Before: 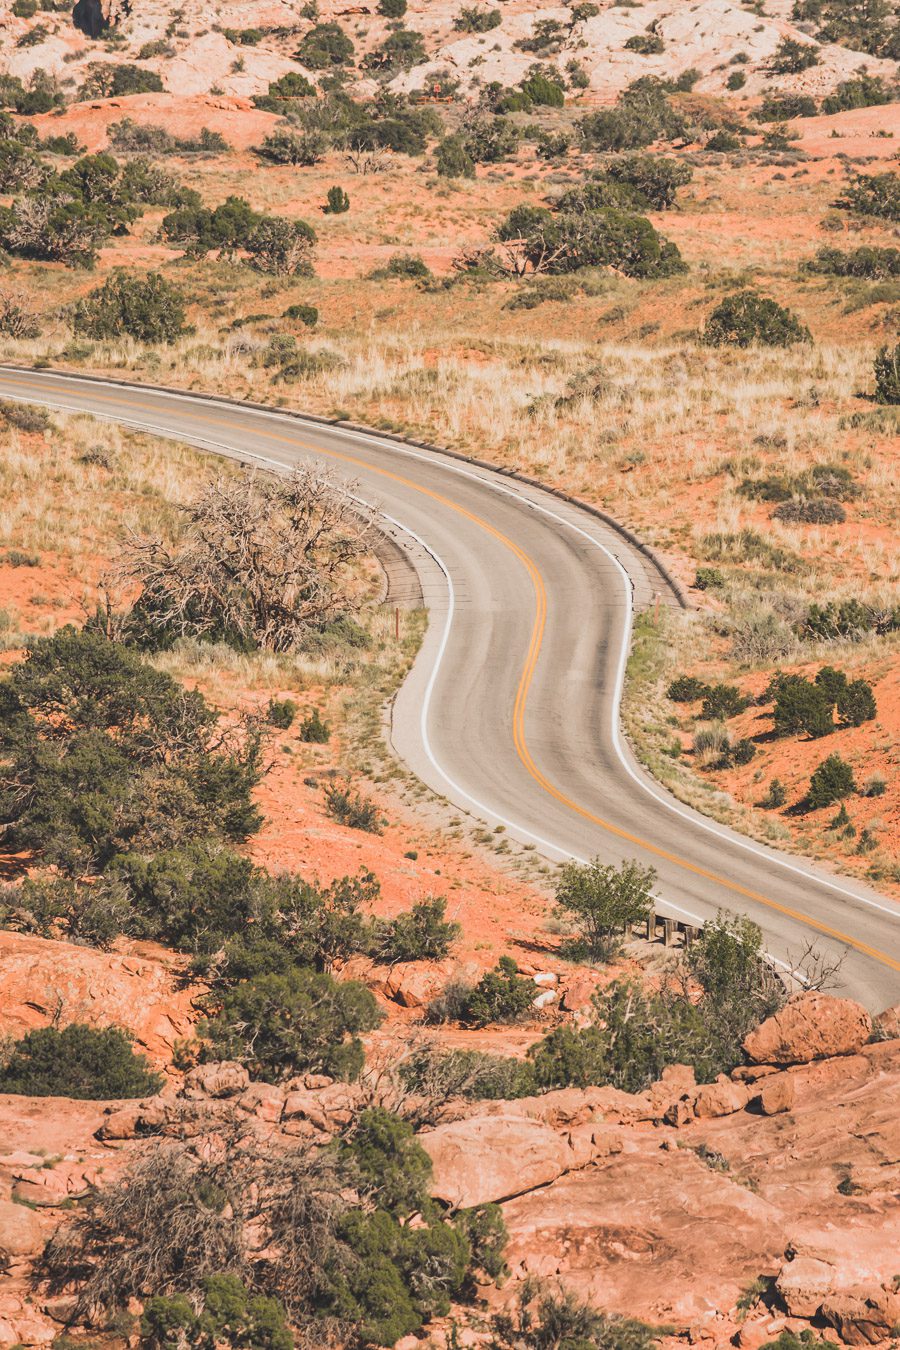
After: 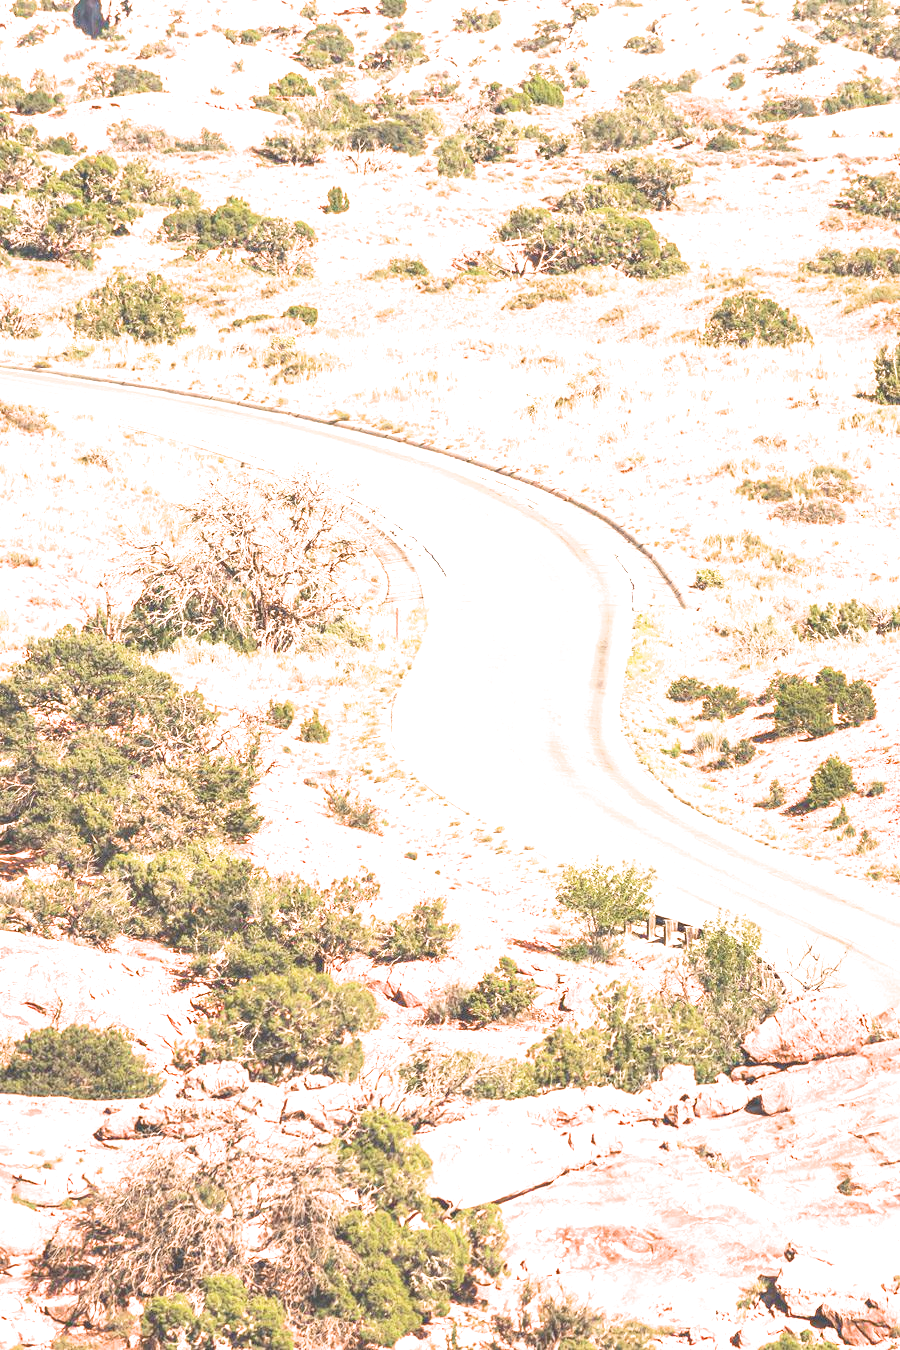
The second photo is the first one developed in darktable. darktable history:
filmic rgb: black relative exposure -11.37 EV, white relative exposure 3.21 EV, hardness 6.68, contrast in shadows safe
exposure: black level correction 0, exposure 1.748 EV, compensate exposure bias true, compensate highlight preservation false
velvia: on, module defaults
tone equalizer: -8 EV -0.38 EV, -7 EV -0.396 EV, -6 EV -0.318 EV, -5 EV -0.189 EV, -3 EV 0.2 EV, -2 EV 0.332 EV, -1 EV 0.379 EV, +0 EV 0.442 EV
